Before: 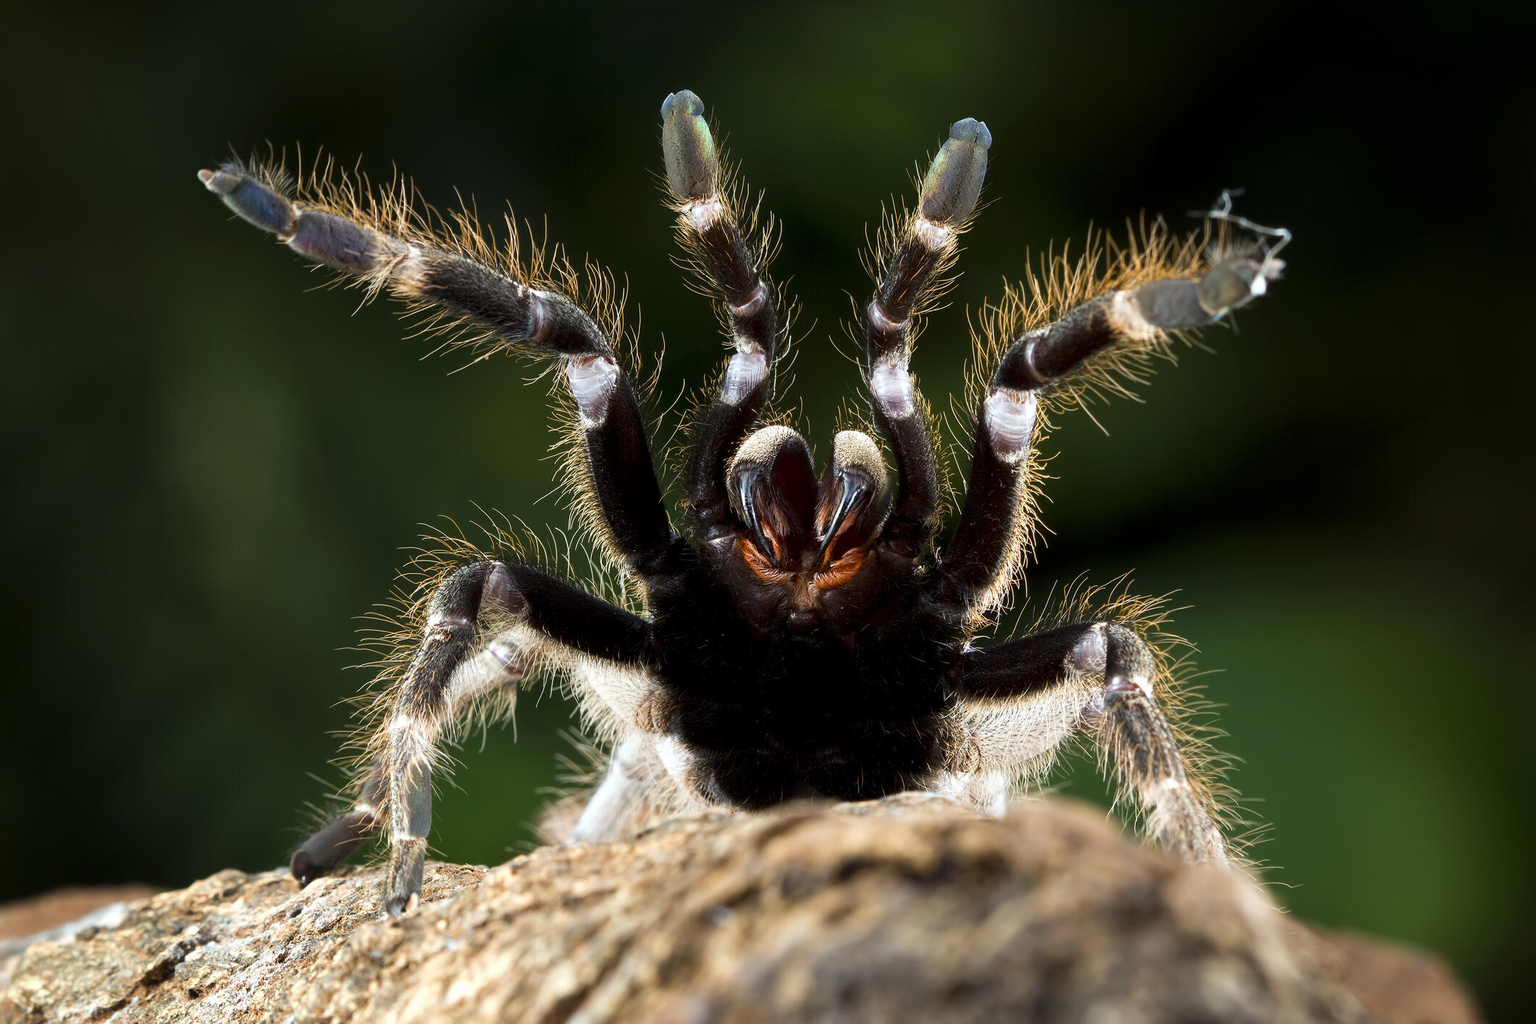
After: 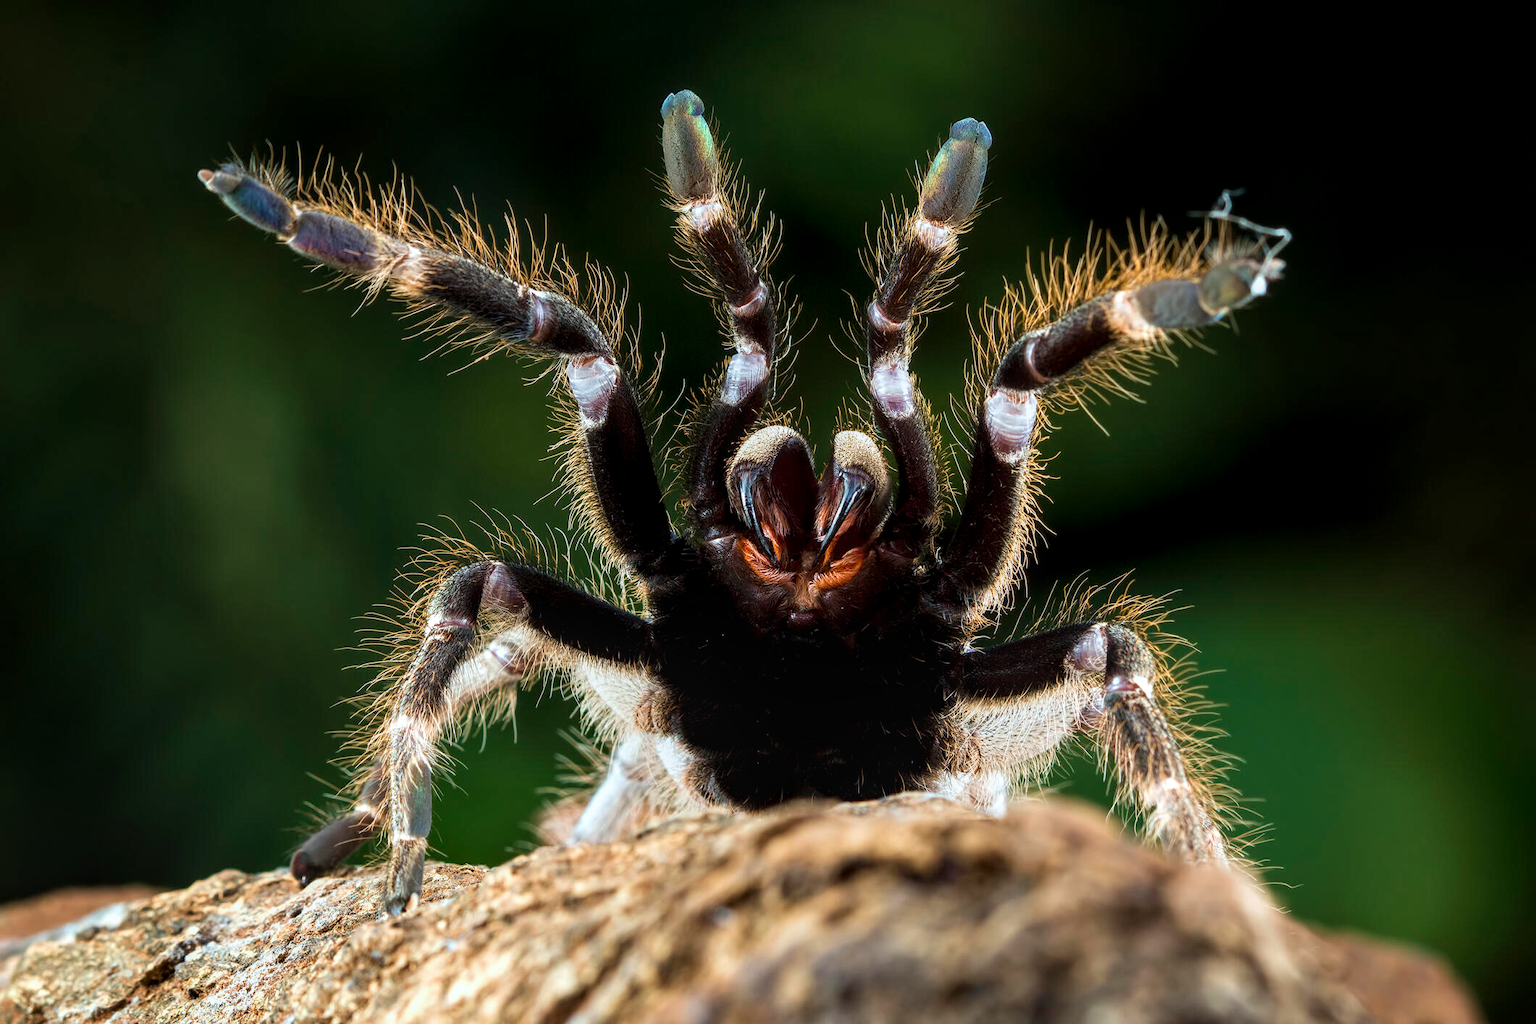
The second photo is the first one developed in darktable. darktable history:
white balance: red 0.982, blue 1.018
local contrast: on, module defaults
velvia: on, module defaults
